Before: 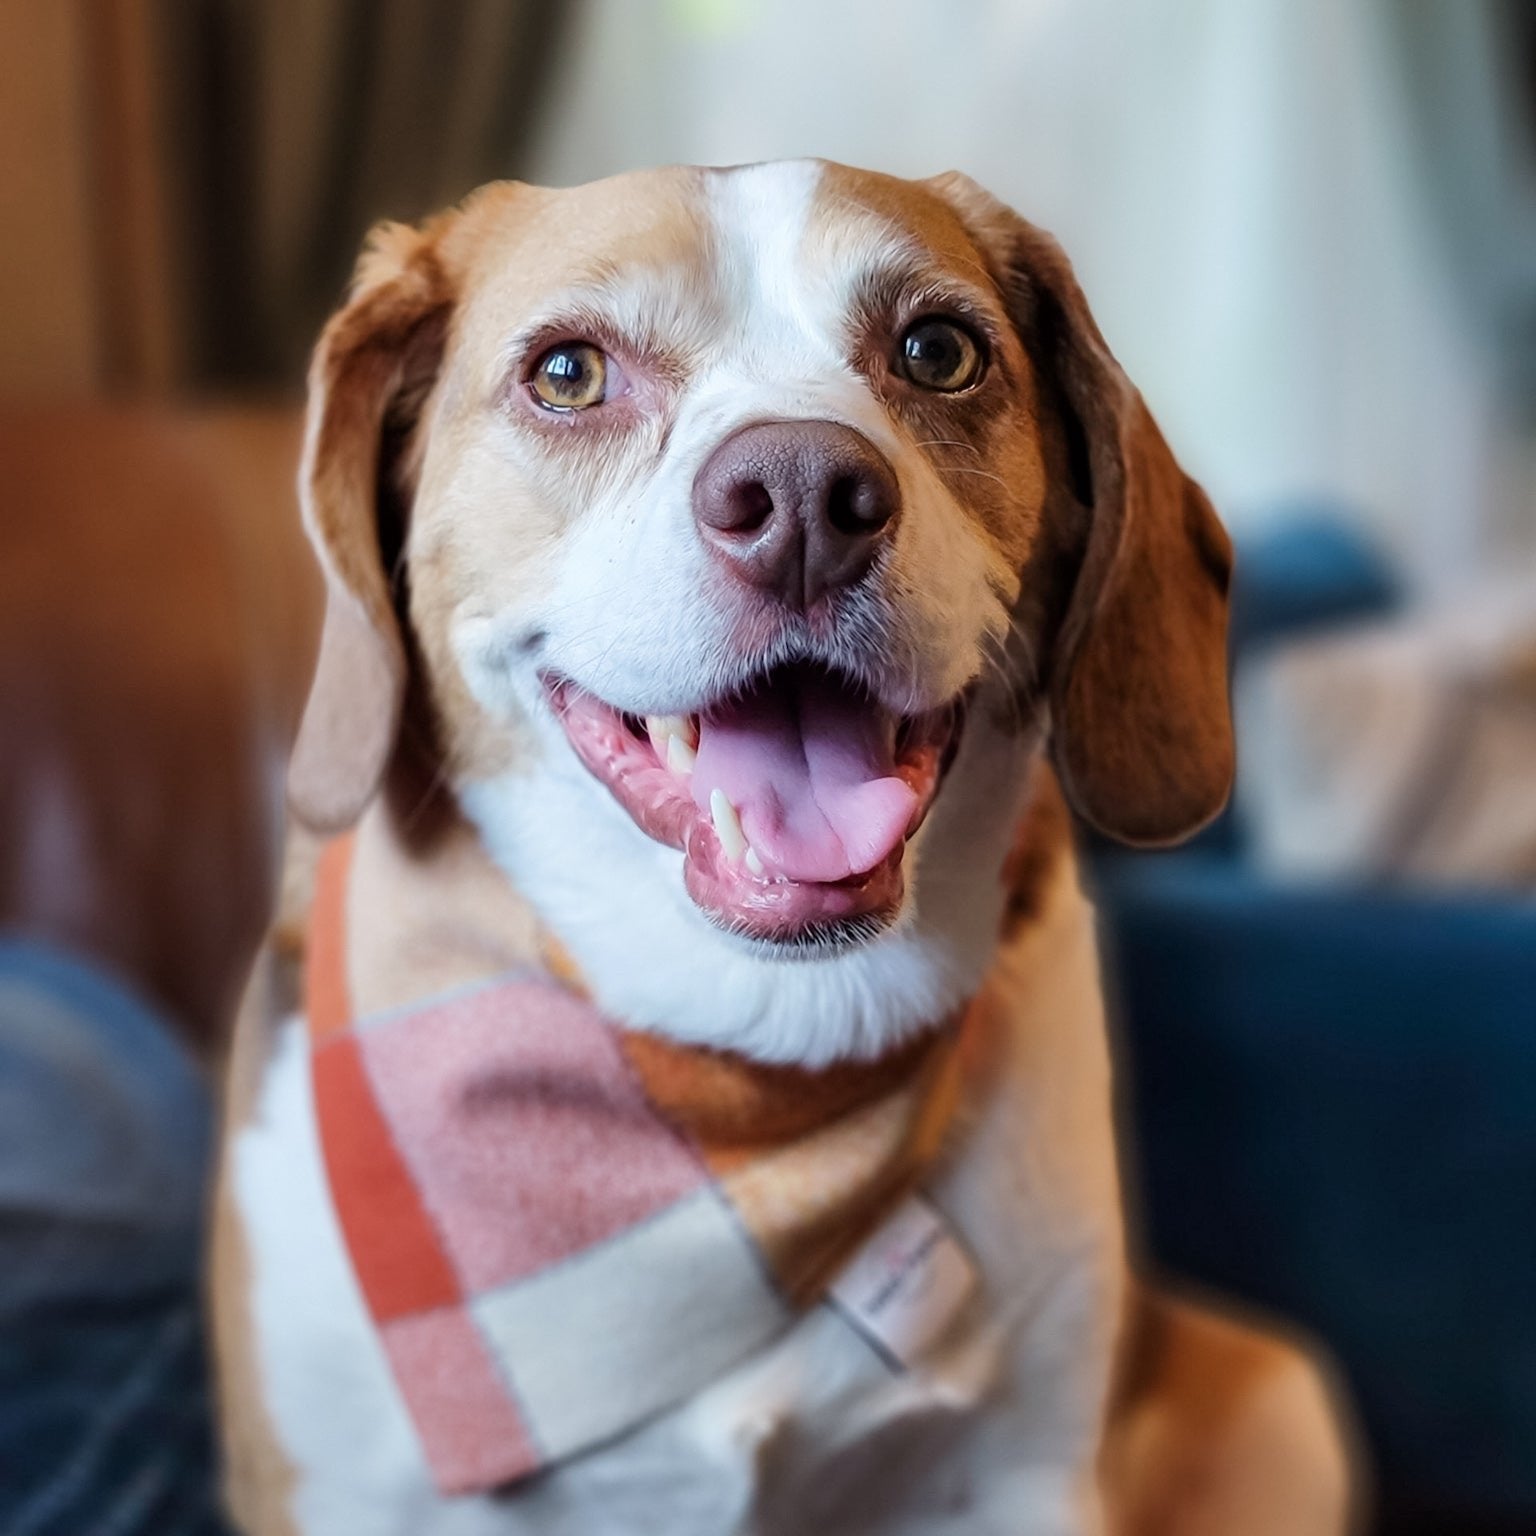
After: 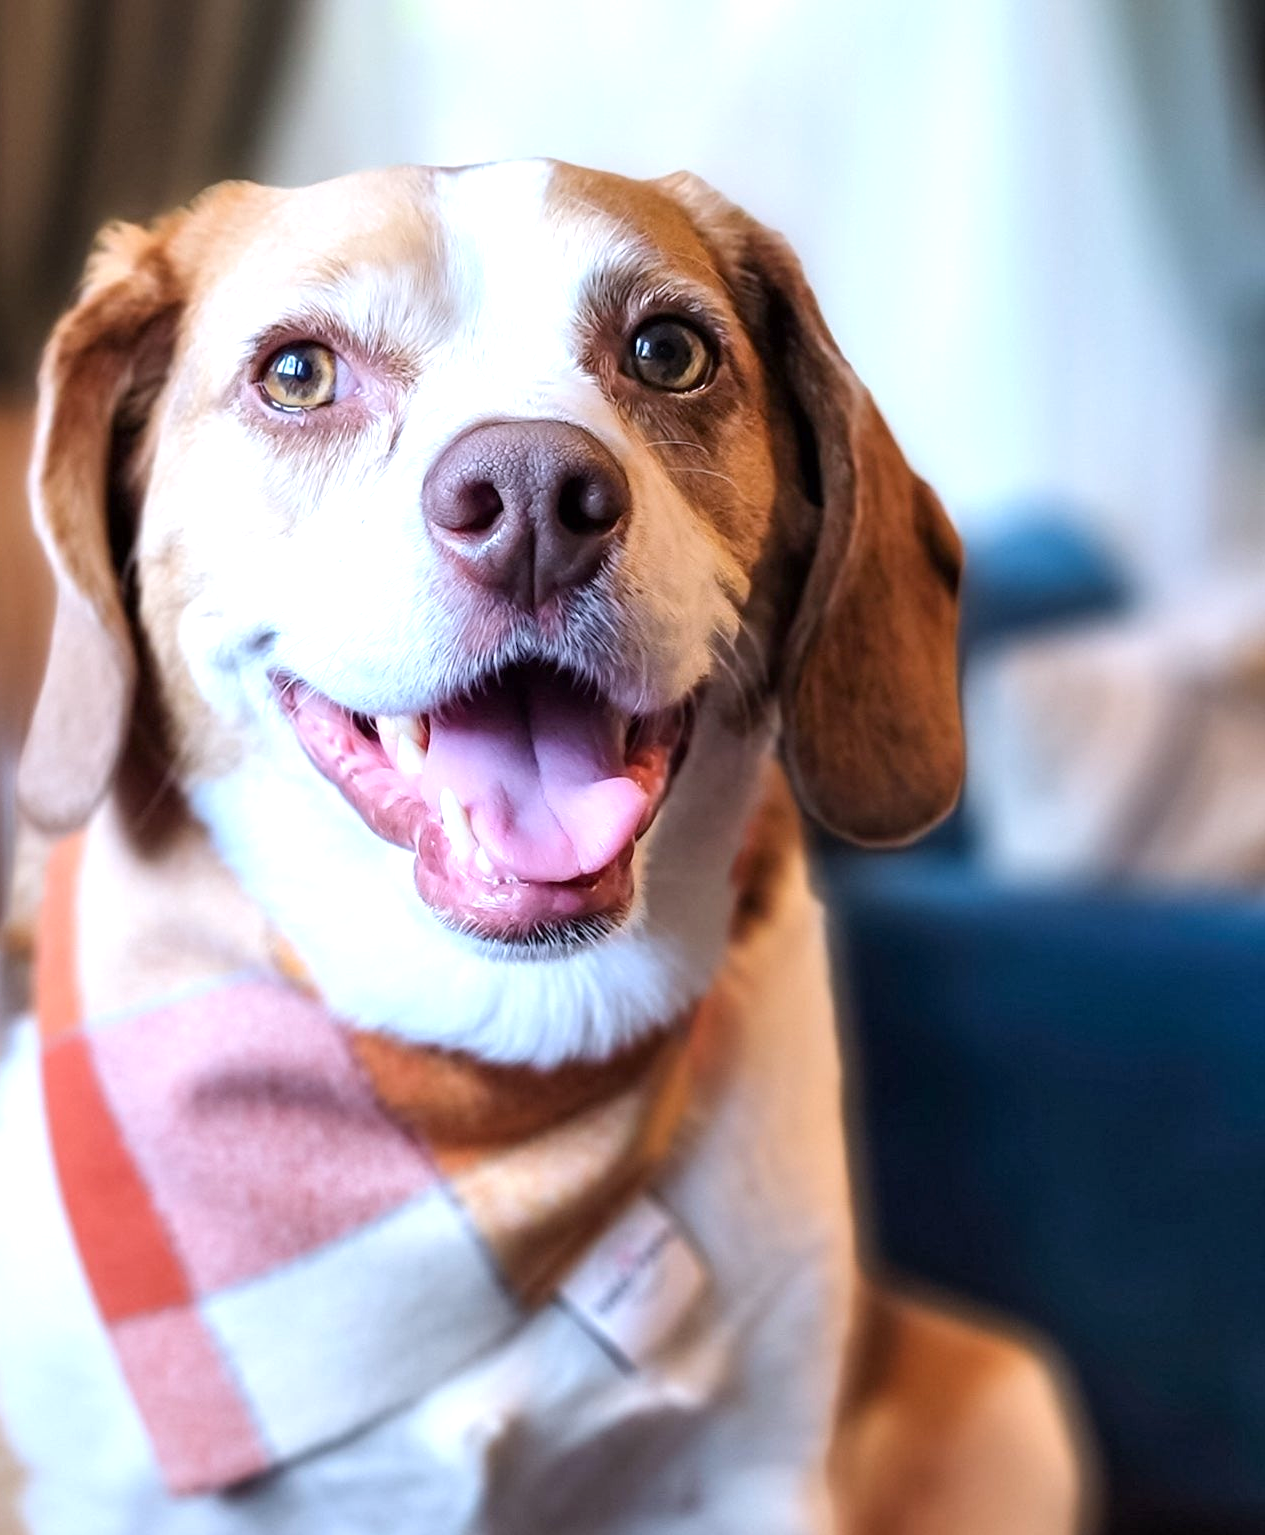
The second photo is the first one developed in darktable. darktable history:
exposure: exposure 0.7 EV, compensate highlight preservation false
crop: left 17.582%, bottom 0.031%
color calibration: illuminant as shot in camera, x 0.358, y 0.373, temperature 4628.91 K
